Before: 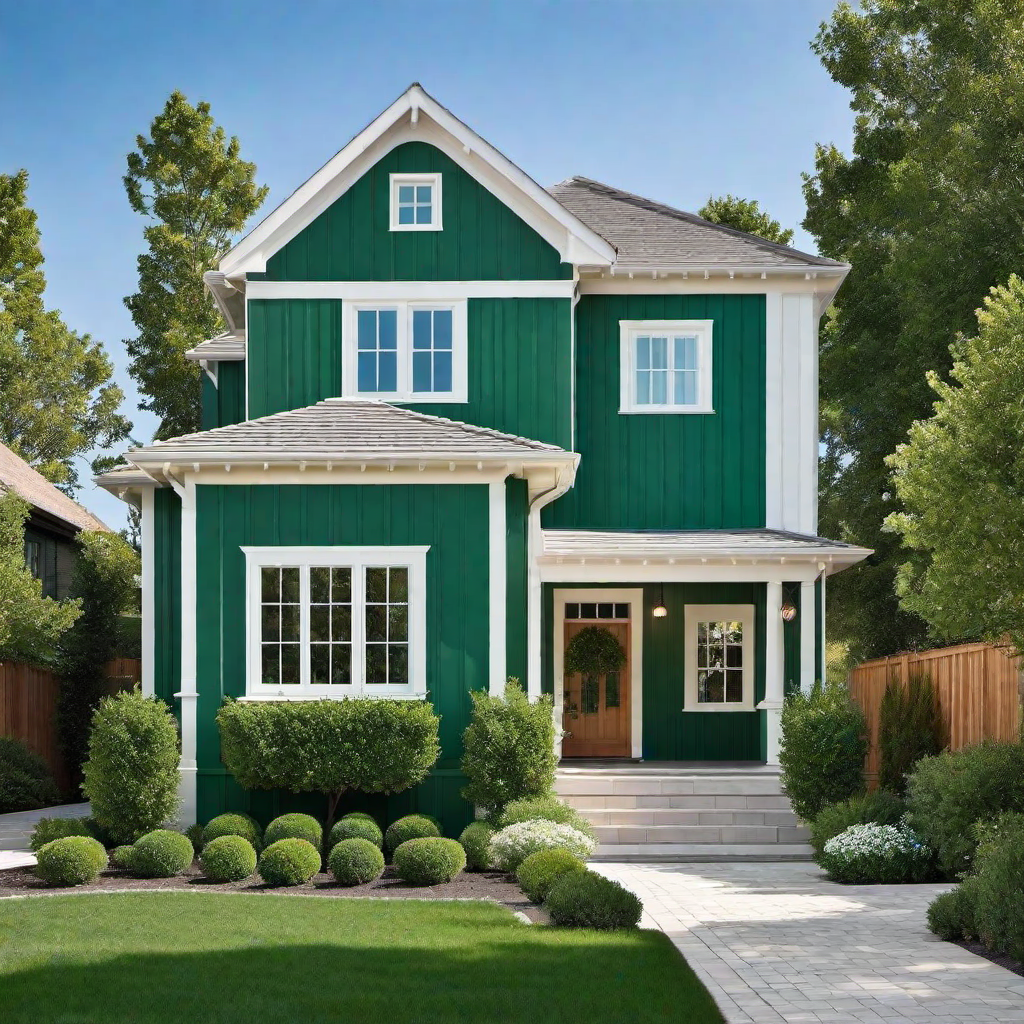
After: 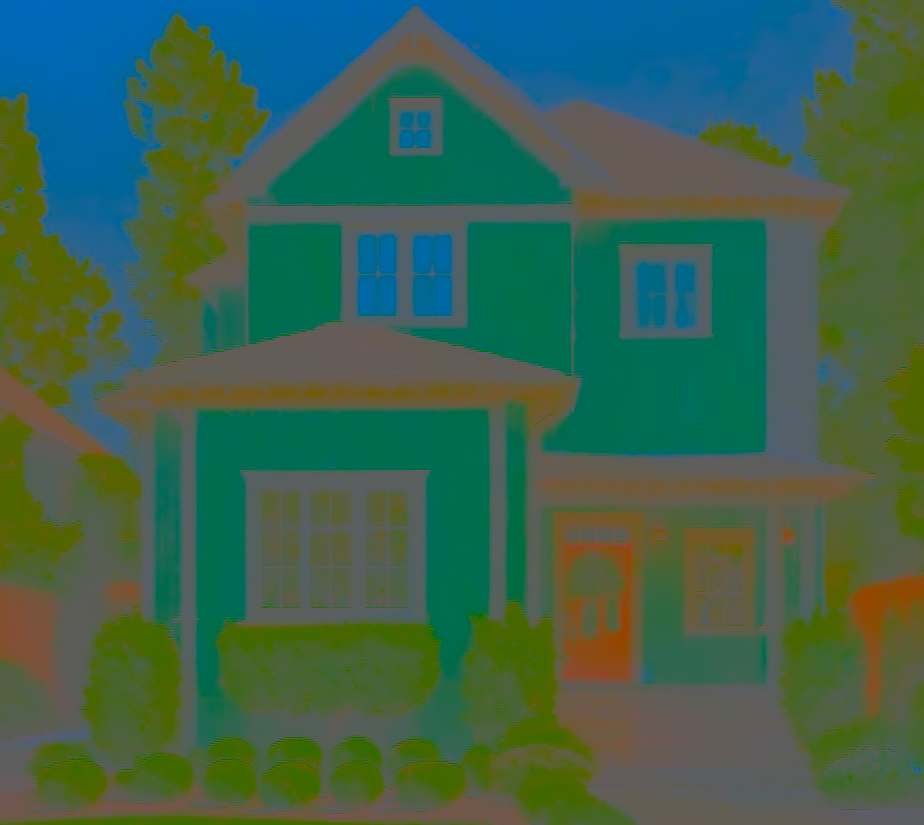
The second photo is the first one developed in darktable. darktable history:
crop: top 7.49%, right 9.717%, bottom 11.943%
contrast brightness saturation: contrast -0.99, brightness -0.17, saturation 0.75
sharpen: on, module defaults
contrast equalizer: y [[0.5 ×4, 0.525, 0.667], [0.5 ×6], [0.5 ×6], [0 ×4, 0.042, 0], [0, 0, 0.004, 0.1, 0.191, 0.131]]
